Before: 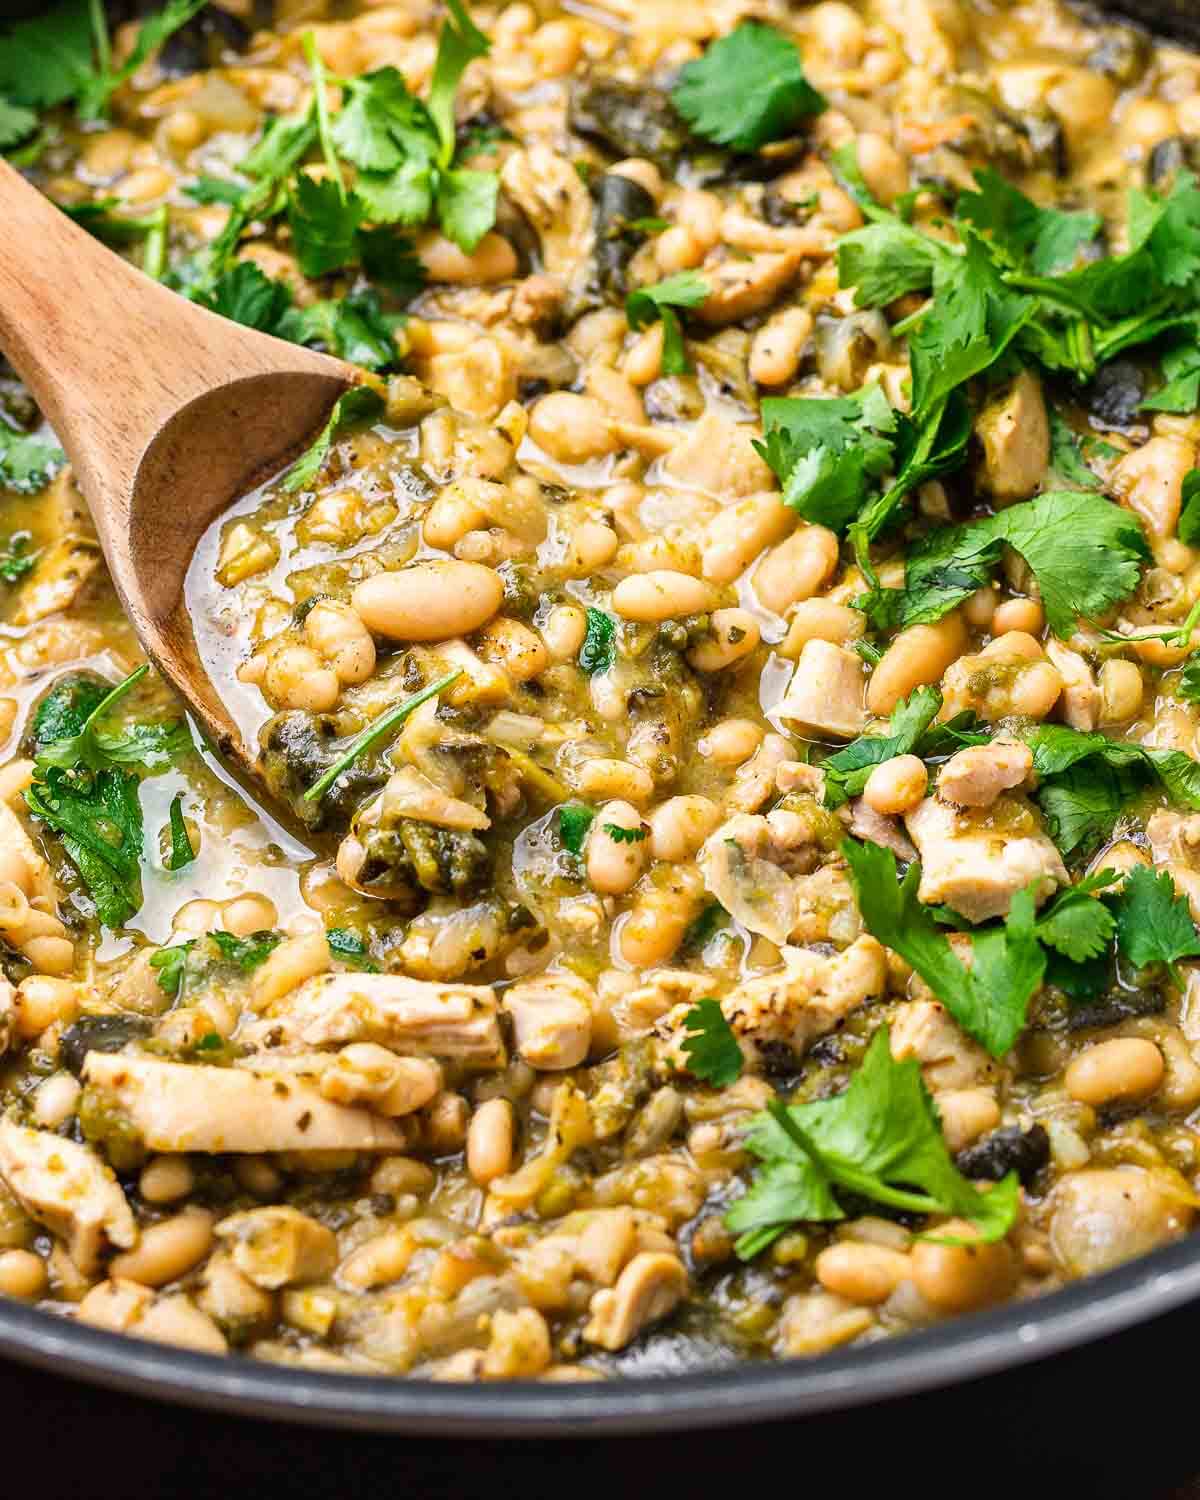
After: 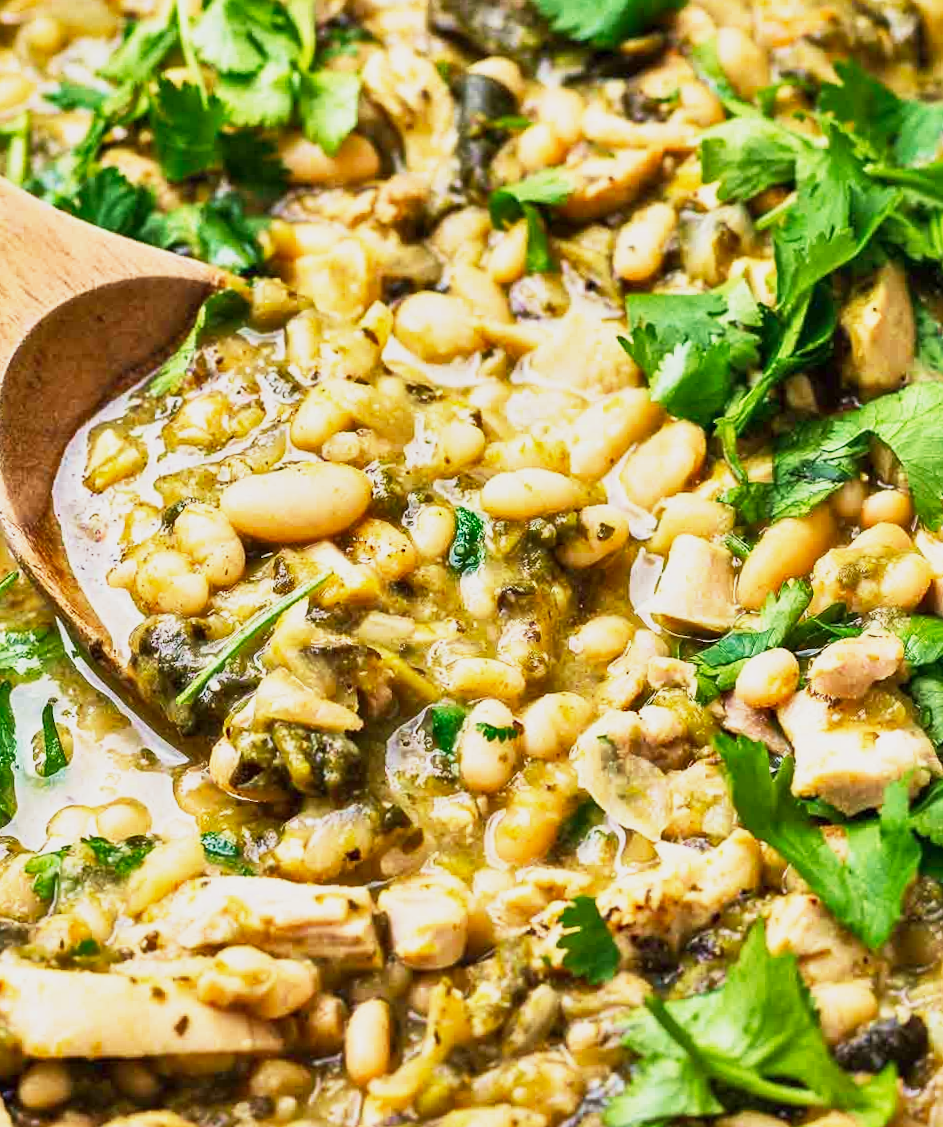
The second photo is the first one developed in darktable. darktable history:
base curve: curves: ch0 [(0, 0) (0.088, 0.125) (0.176, 0.251) (0.354, 0.501) (0.613, 0.749) (1, 0.877)], preserve colors none
velvia: strength 30%
crop and rotate: left 10.77%, top 5.1%, right 10.41%, bottom 16.76%
shadows and highlights: shadows 52.42, soften with gaussian
rotate and perspective: rotation -1°, crop left 0.011, crop right 0.989, crop top 0.025, crop bottom 0.975
